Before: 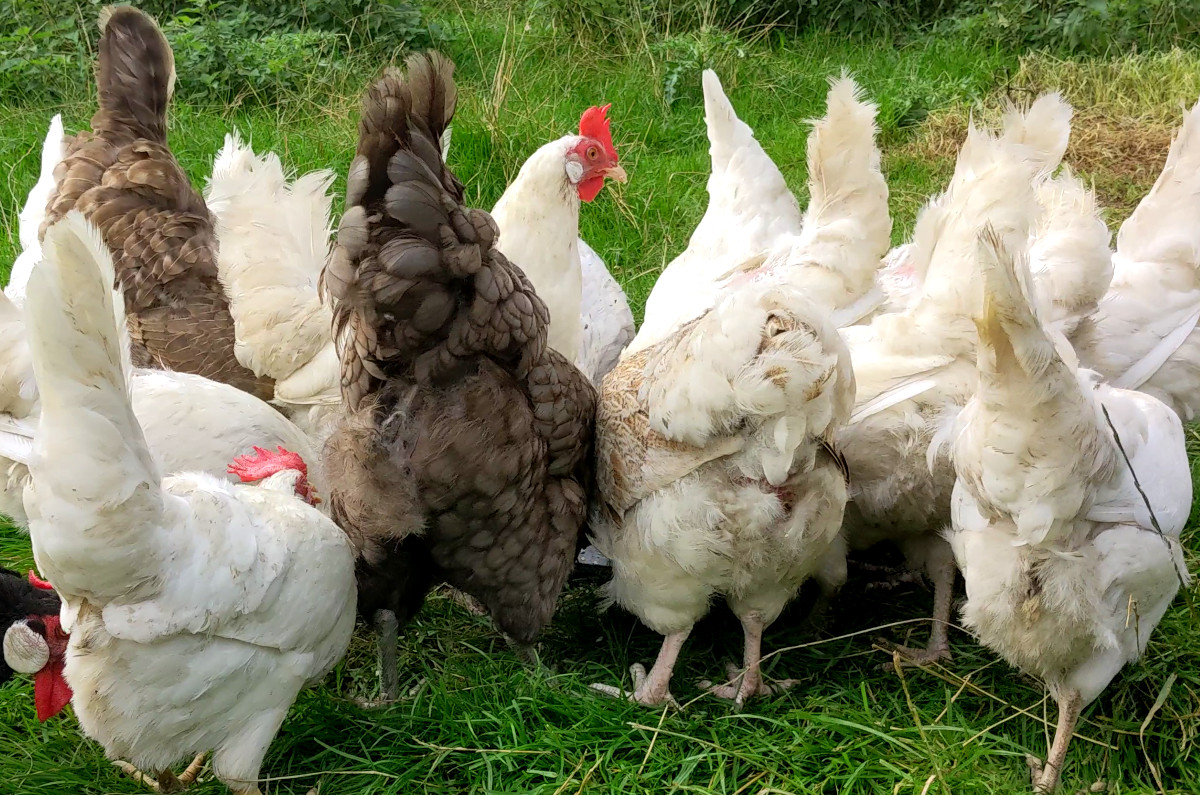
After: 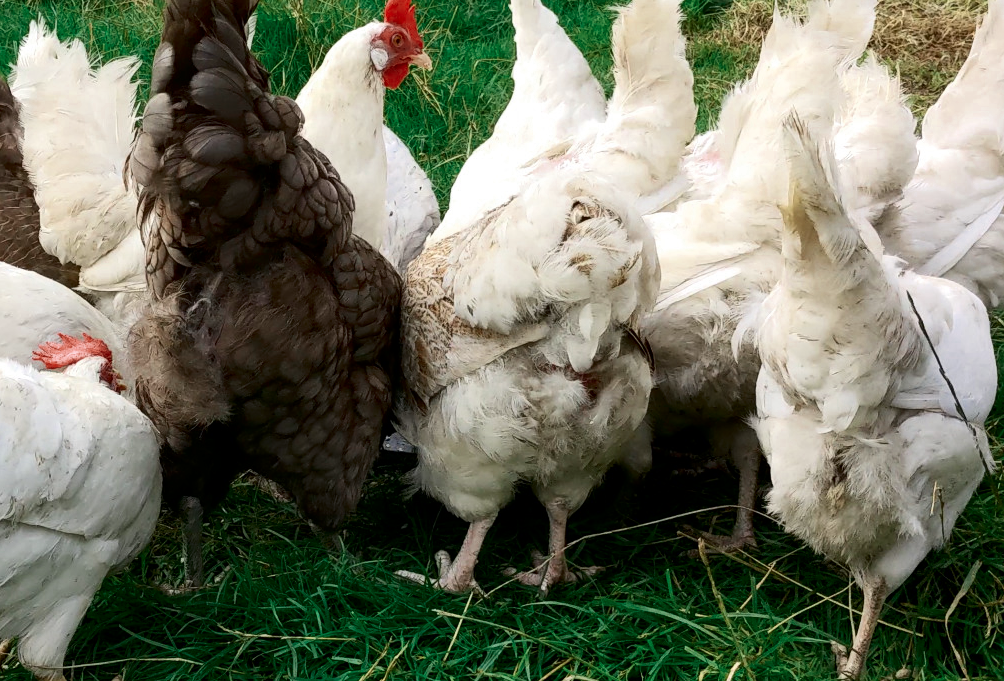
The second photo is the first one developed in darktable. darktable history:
contrast brightness saturation: contrast 0.2, brightness -0.11, saturation 0.1
color zones: curves: ch0 [(0, 0.5) (0.125, 0.4) (0.25, 0.5) (0.375, 0.4) (0.5, 0.4) (0.625, 0.35) (0.75, 0.35) (0.875, 0.5)]; ch1 [(0, 0.35) (0.125, 0.45) (0.25, 0.35) (0.375, 0.35) (0.5, 0.35) (0.625, 0.35) (0.75, 0.45) (0.875, 0.35)]; ch2 [(0, 0.6) (0.125, 0.5) (0.25, 0.5) (0.375, 0.6) (0.5, 0.6) (0.625, 0.5) (0.75, 0.5) (0.875, 0.5)]
crop: left 16.315%, top 14.246%
